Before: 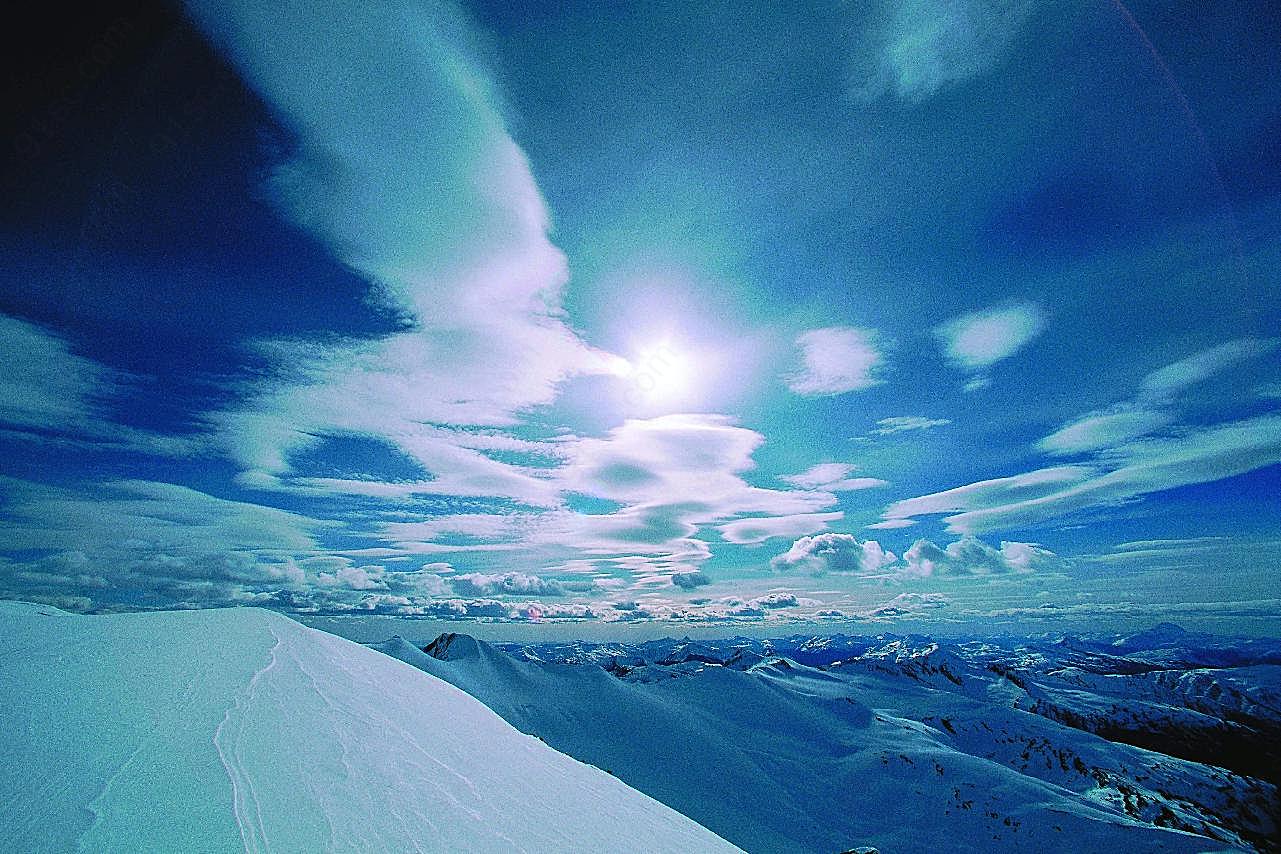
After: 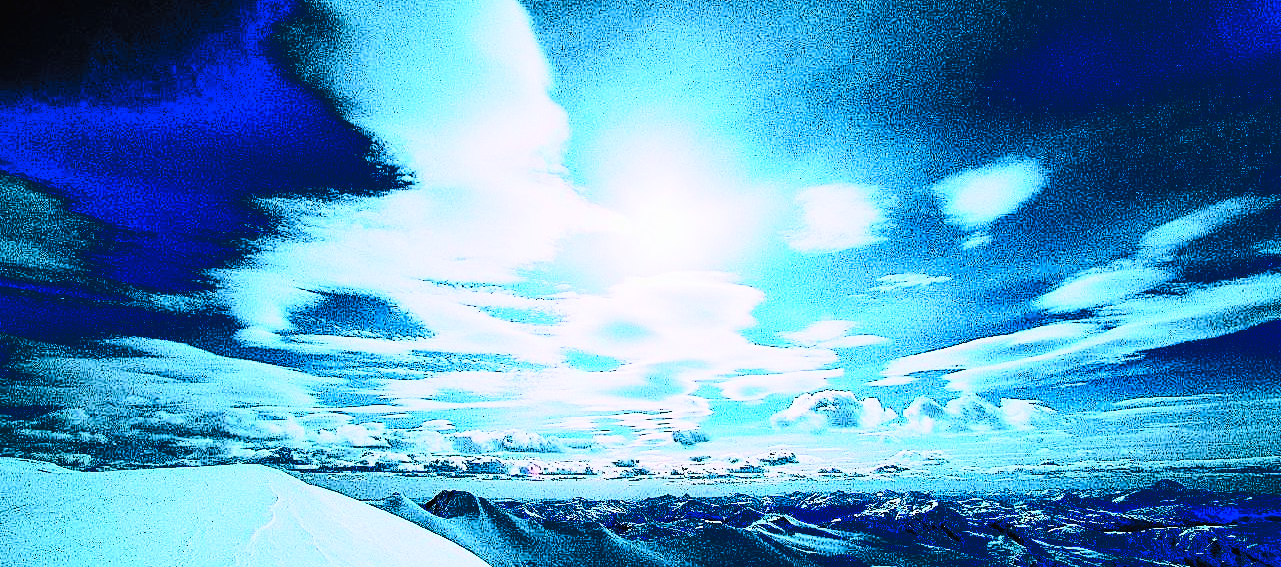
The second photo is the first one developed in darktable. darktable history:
exposure: exposure -0.02 EV, compensate highlight preservation false
contrast brightness saturation: contrast 0.41, brightness 0.04, saturation 0.248
crop: top 16.773%, bottom 16.722%
filmic rgb: black relative exposure -5.06 EV, white relative exposure 3.97 EV, hardness 2.89, contrast 1.411, highlights saturation mix -28.52%, iterations of high-quality reconstruction 0
tone equalizer: -8 EV -0.416 EV, -7 EV -0.356 EV, -6 EV -0.342 EV, -5 EV -0.198 EV, -3 EV 0.248 EV, -2 EV 0.308 EV, -1 EV 0.395 EV, +0 EV 0.388 EV, edges refinement/feathering 500, mask exposure compensation -1.57 EV, preserve details no
tone curve: curves: ch0 [(0, 0) (0.003, 0.075) (0.011, 0.079) (0.025, 0.079) (0.044, 0.082) (0.069, 0.085) (0.1, 0.089) (0.136, 0.096) (0.177, 0.105) (0.224, 0.14) (0.277, 0.202) (0.335, 0.304) (0.399, 0.417) (0.468, 0.521) (0.543, 0.636) (0.623, 0.726) (0.709, 0.801) (0.801, 0.878) (0.898, 0.927) (1, 1)], color space Lab, linked channels, preserve colors none
